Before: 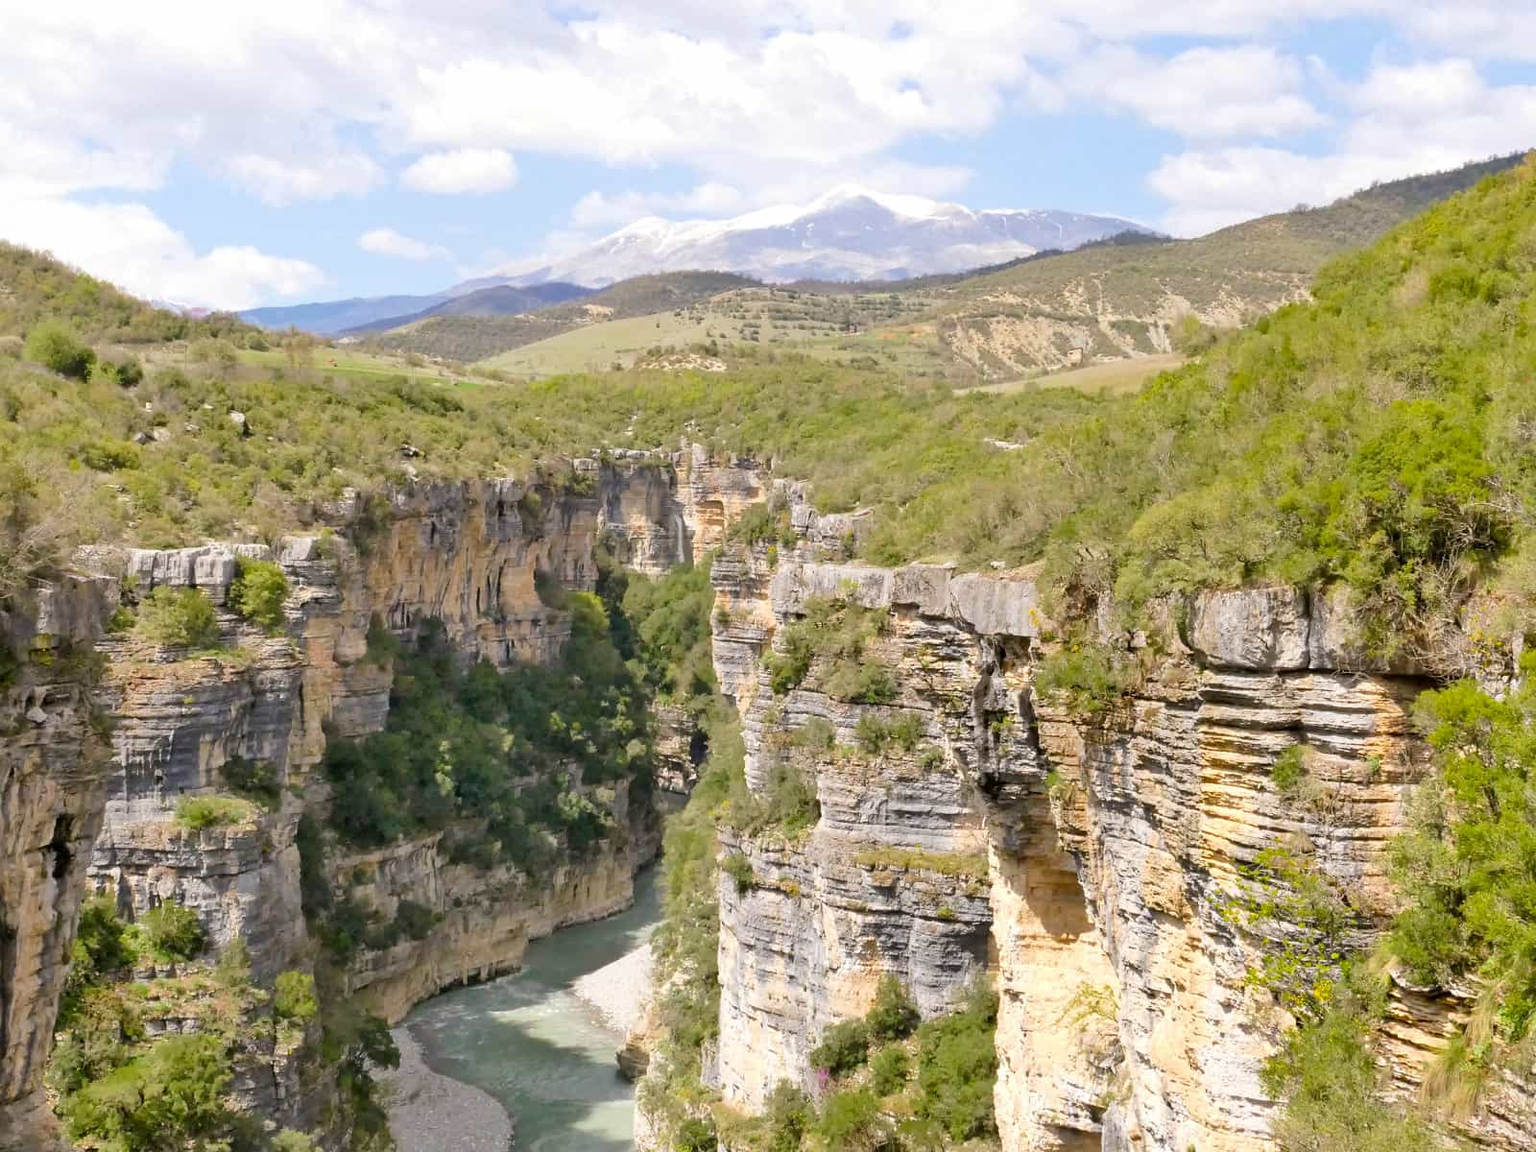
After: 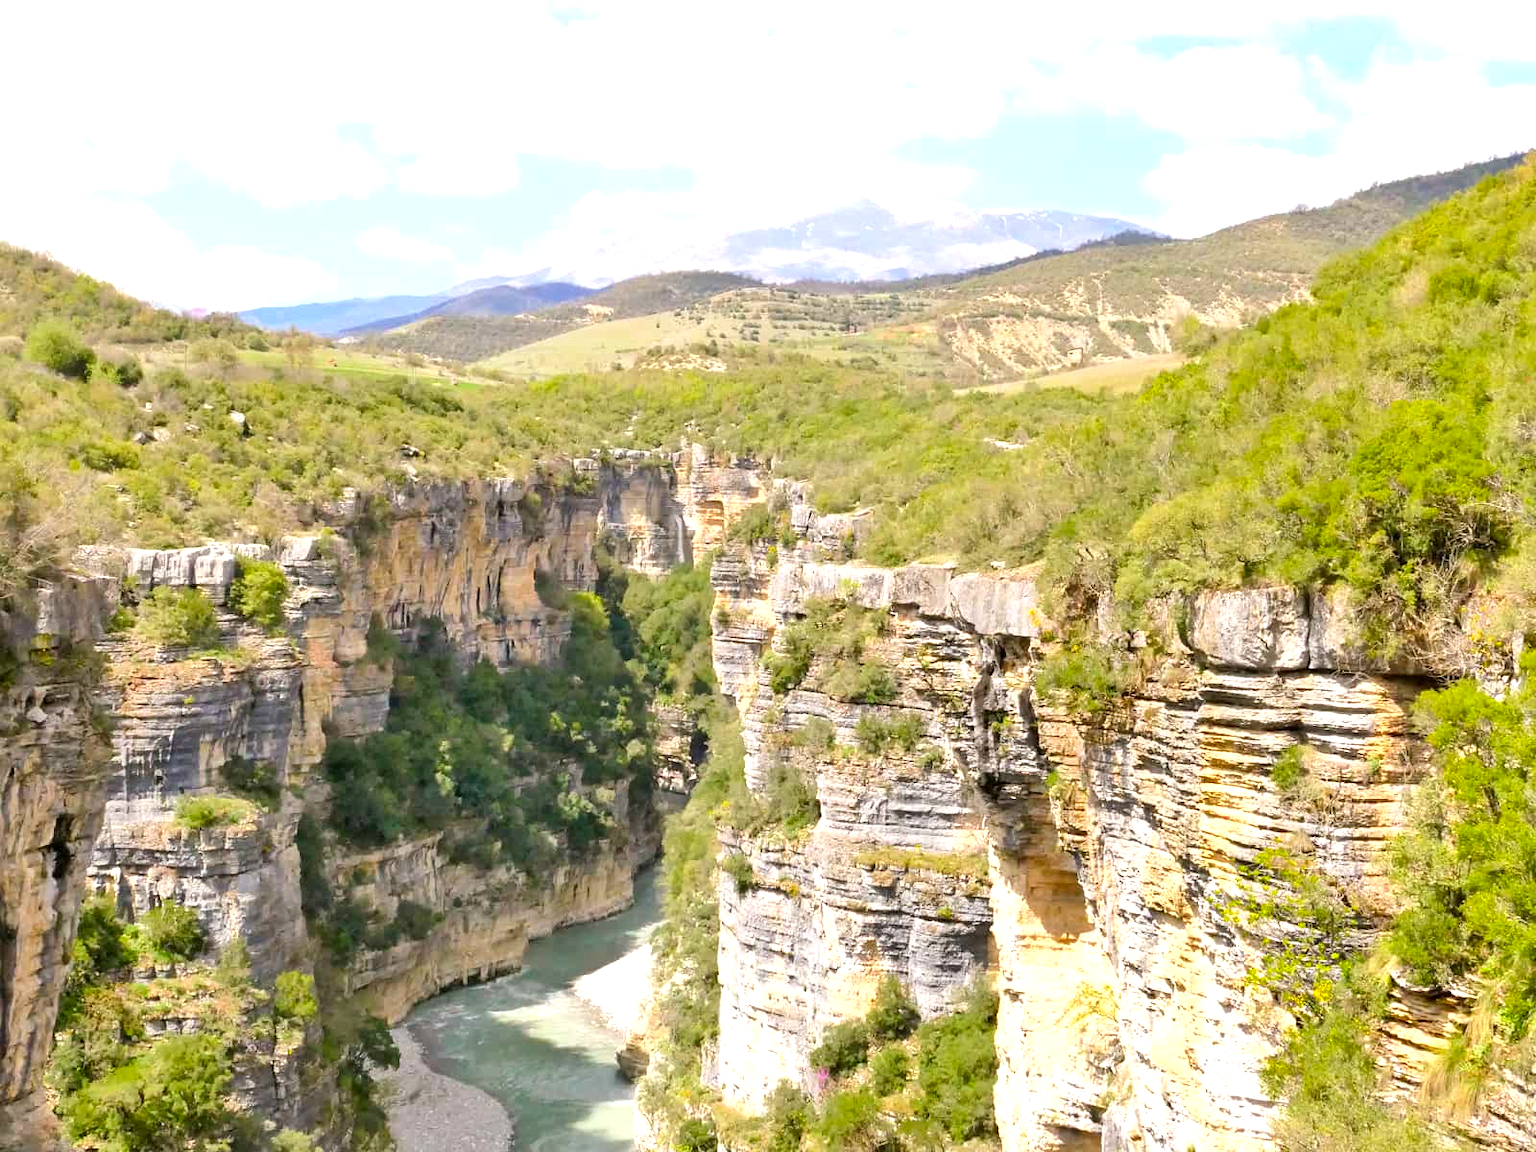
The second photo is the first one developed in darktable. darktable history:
contrast brightness saturation: contrast 0.044, saturation 0.153
exposure: exposure 0.602 EV, compensate highlight preservation false
